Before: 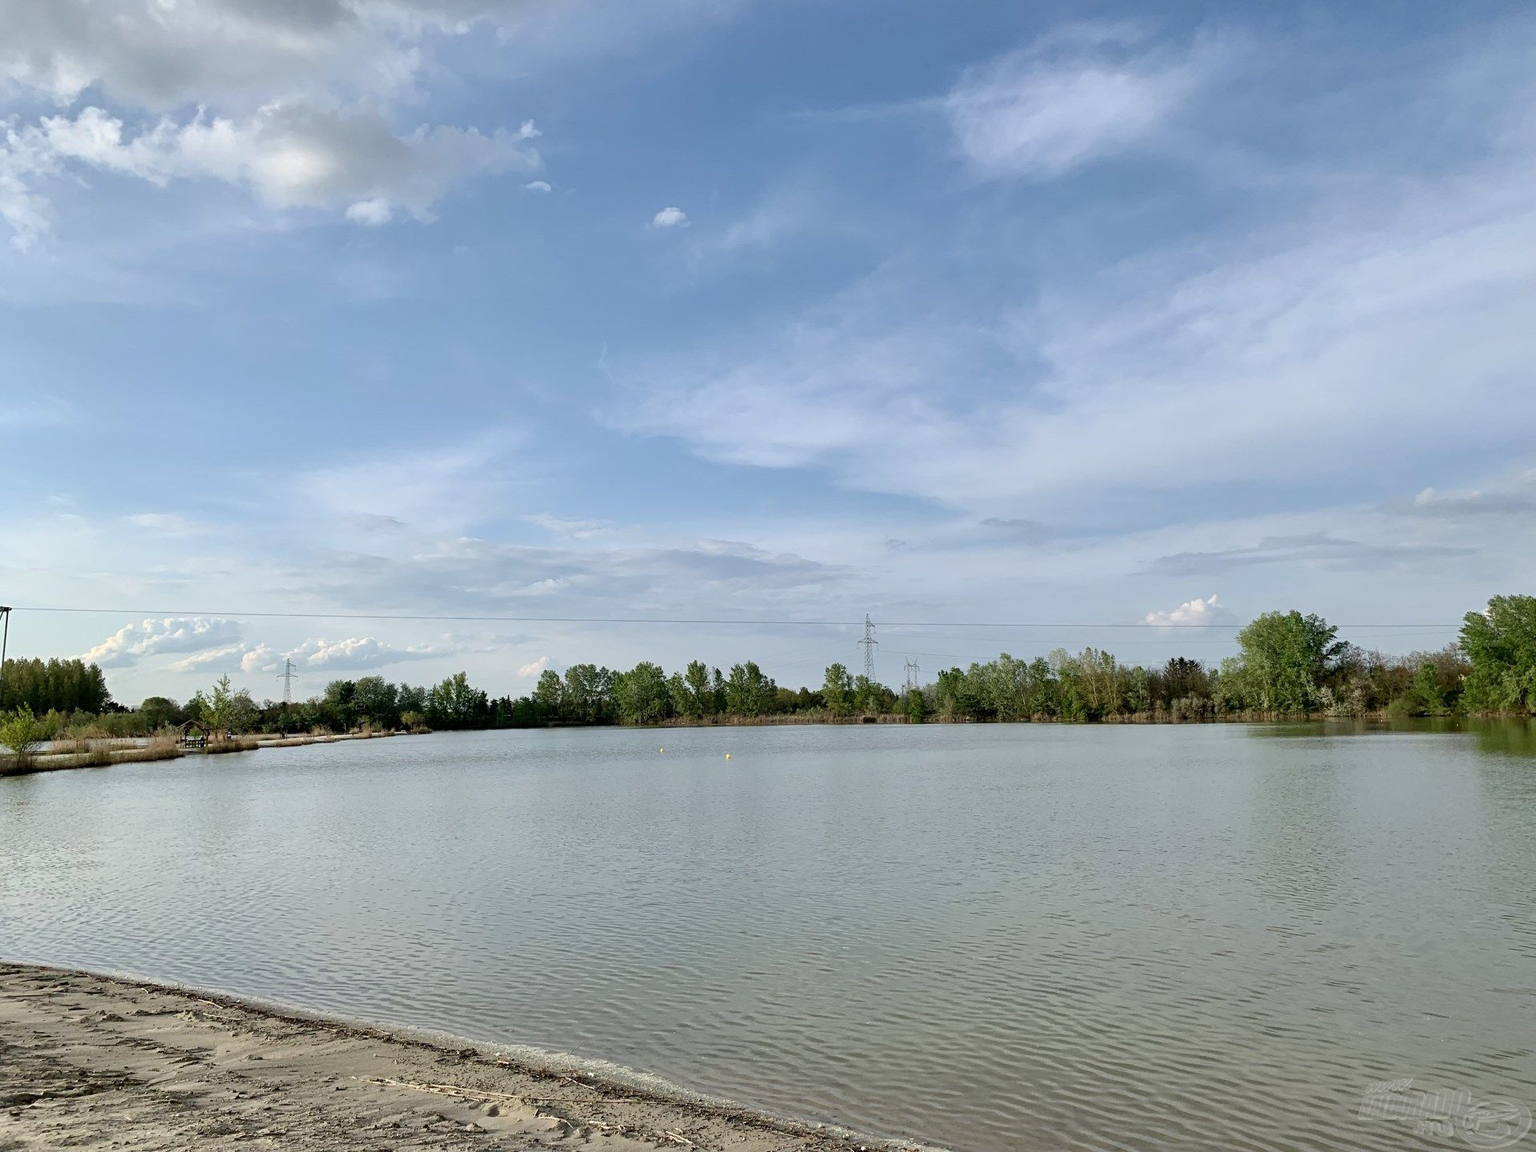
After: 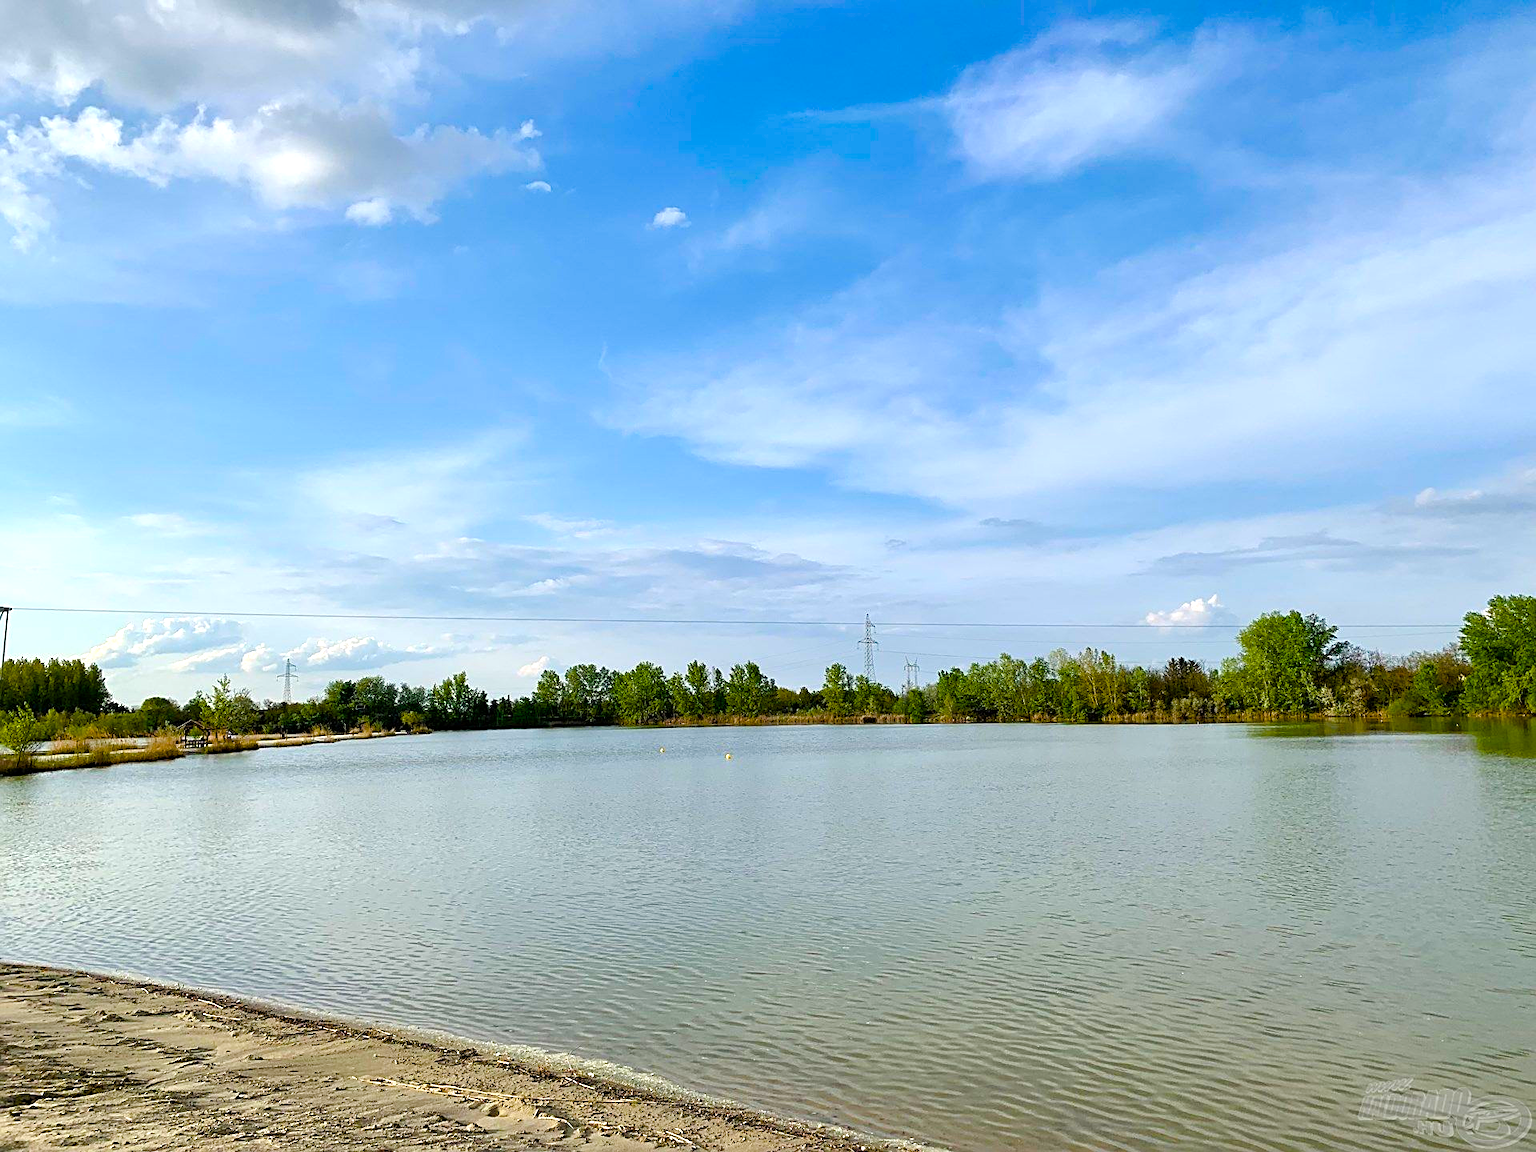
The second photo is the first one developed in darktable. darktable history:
color balance rgb: linear chroma grading › shadows 10%, linear chroma grading › highlights 10%, linear chroma grading › global chroma 15%, linear chroma grading › mid-tones 15%, perceptual saturation grading › global saturation 40%, perceptual saturation grading › highlights -25%, perceptual saturation grading › mid-tones 35%, perceptual saturation grading › shadows 35%, perceptual brilliance grading › global brilliance 11.29%, global vibrance 11.29%
sharpen: on, module defaults
